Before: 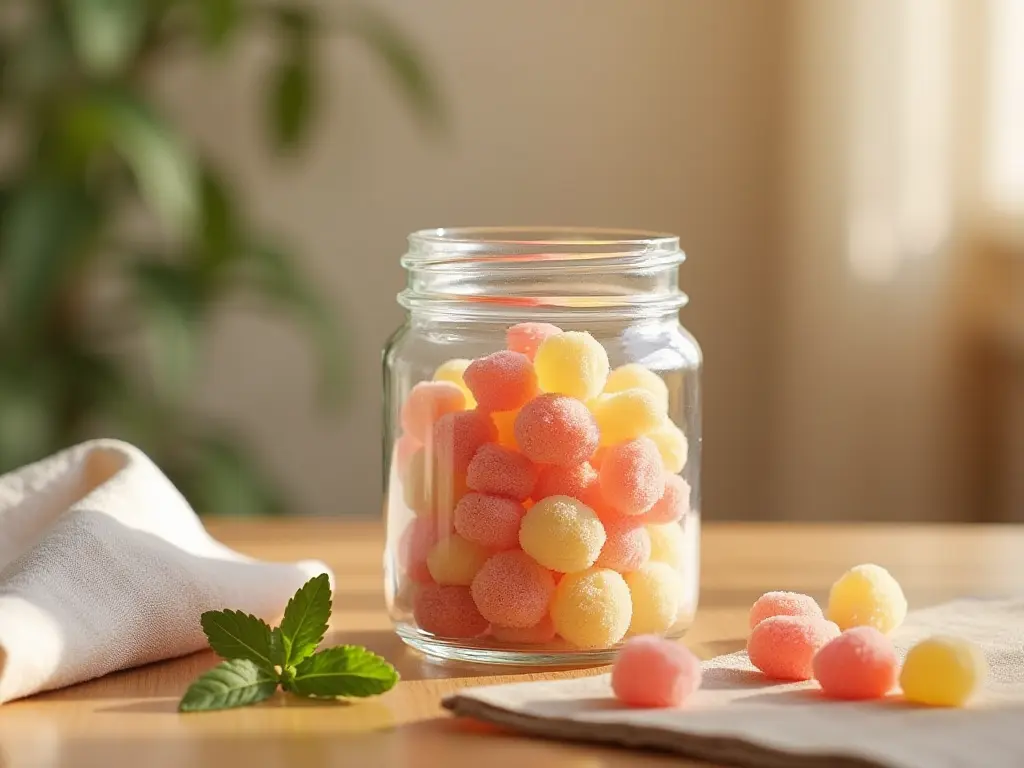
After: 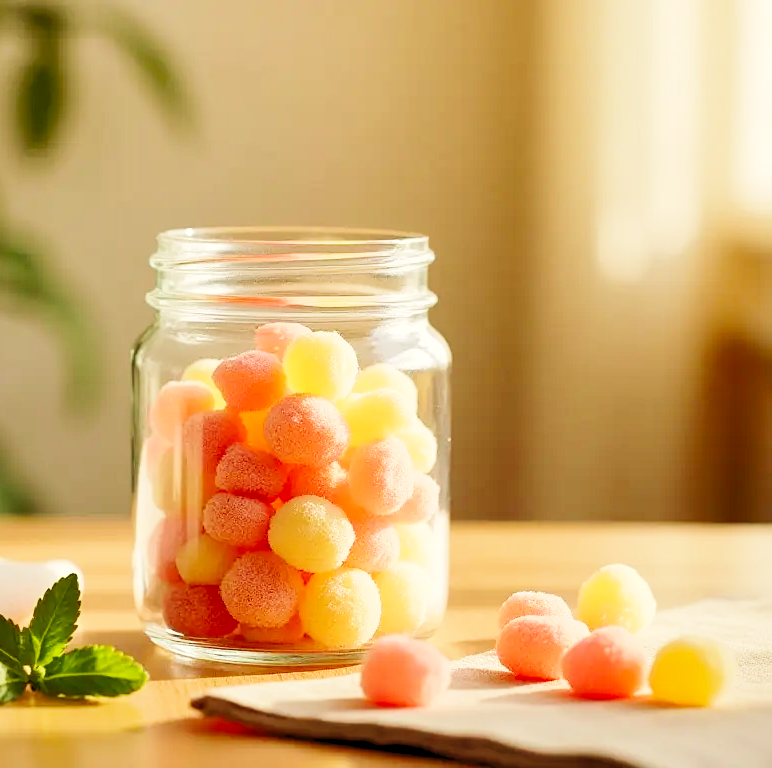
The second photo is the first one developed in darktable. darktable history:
velvia: on, module defaults
rgb levels: preserve colors sum RGB, levels [[0.038, 0.433, 0.934], [0, 0.5, 1], [0, 0.5, 1]]
base curve: curves: ch0 [(0, 0) (0.032, 0.025) (0.121, 0.166) (0.206, 0.329) (0.605, 0.79) (1, 1)], preserve colors none
crop and rotate: left 24.6%
shadows and highlights: radius 264.75, soften with gaussian
tone equalizer: -8 EV -0.417 EV, -7 EV -0.389 EV, -6 EV -0.333 EV, -5 EV -0.222 EV, -3 EV 0.222 EV, -2 EV 0.333 EV, -1 EV 0.389 EV, +0 EV 0.417 EV, edges refinement/feathering 500, mask exposure compensation -1.57 EV, preserve details no
white balance: red 1.029, blue 0.92
